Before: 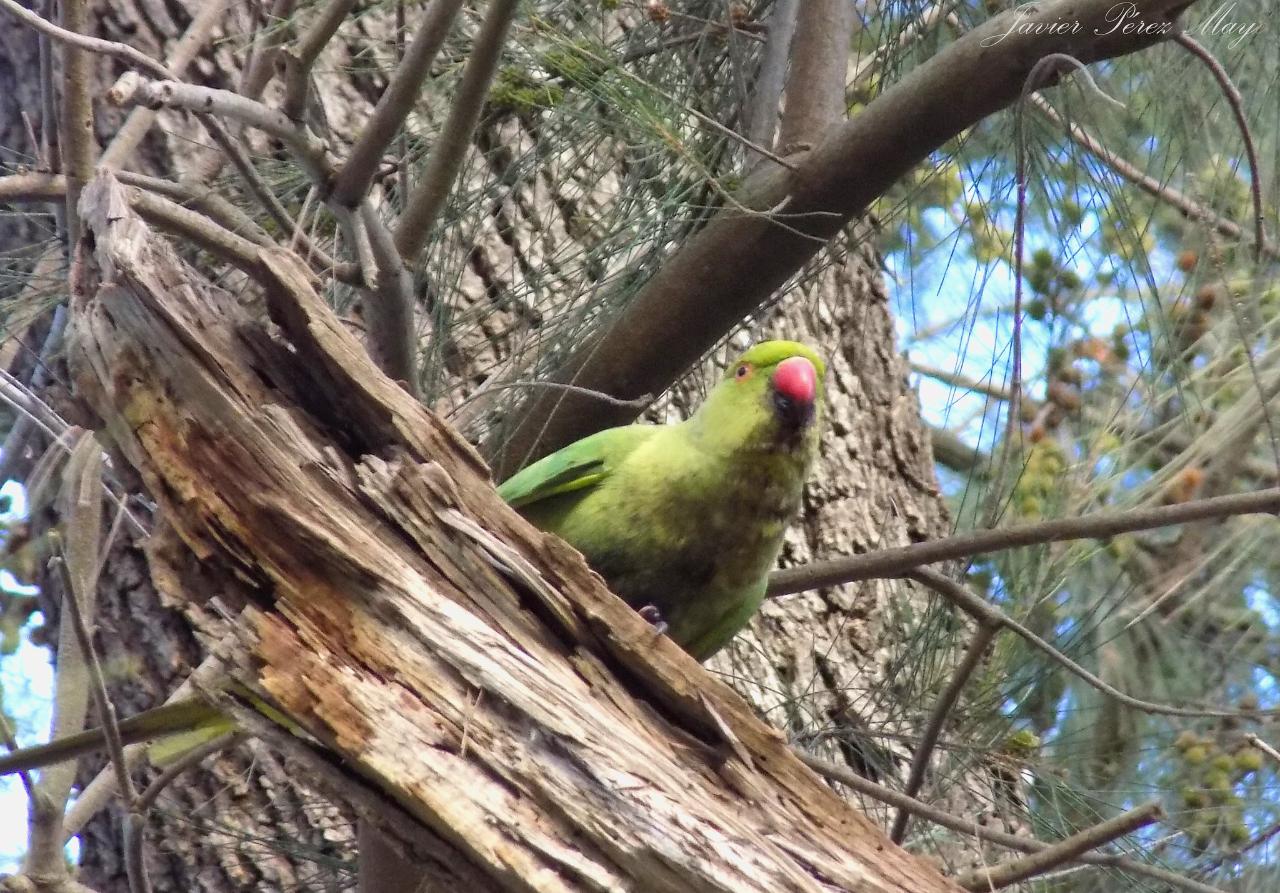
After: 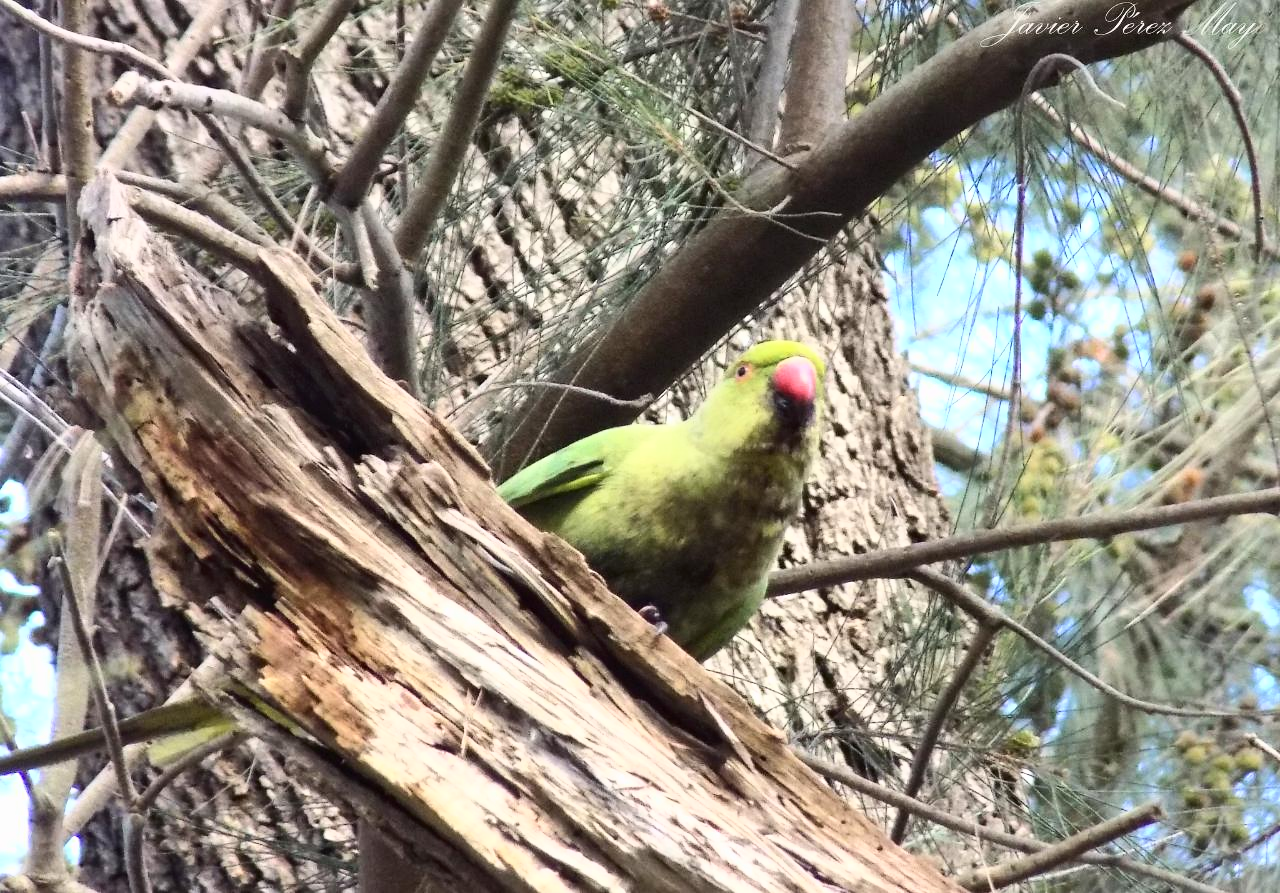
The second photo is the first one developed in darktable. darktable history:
tone curve: curves: ch0 [(0, 0) (0.003, 0.003) (0.011, 0.009) (0.025, 0.022) (0.044, 0.037) (0.069, 0.051) (0.1, 0.079) (0.136, 0.114) (0.177, 0.152) (0.224, 0.212) (0.277, 0.281) (0.335, 0.358) (0.399, 0.459) (0.468, 0.573) (0.543, 0.684) (0.623, 0.779) (0.709, 0.866) (0.801, 0.949) (0.898, 0.98) (1, 1)], color space Lab, independent channels, preserve colors none
